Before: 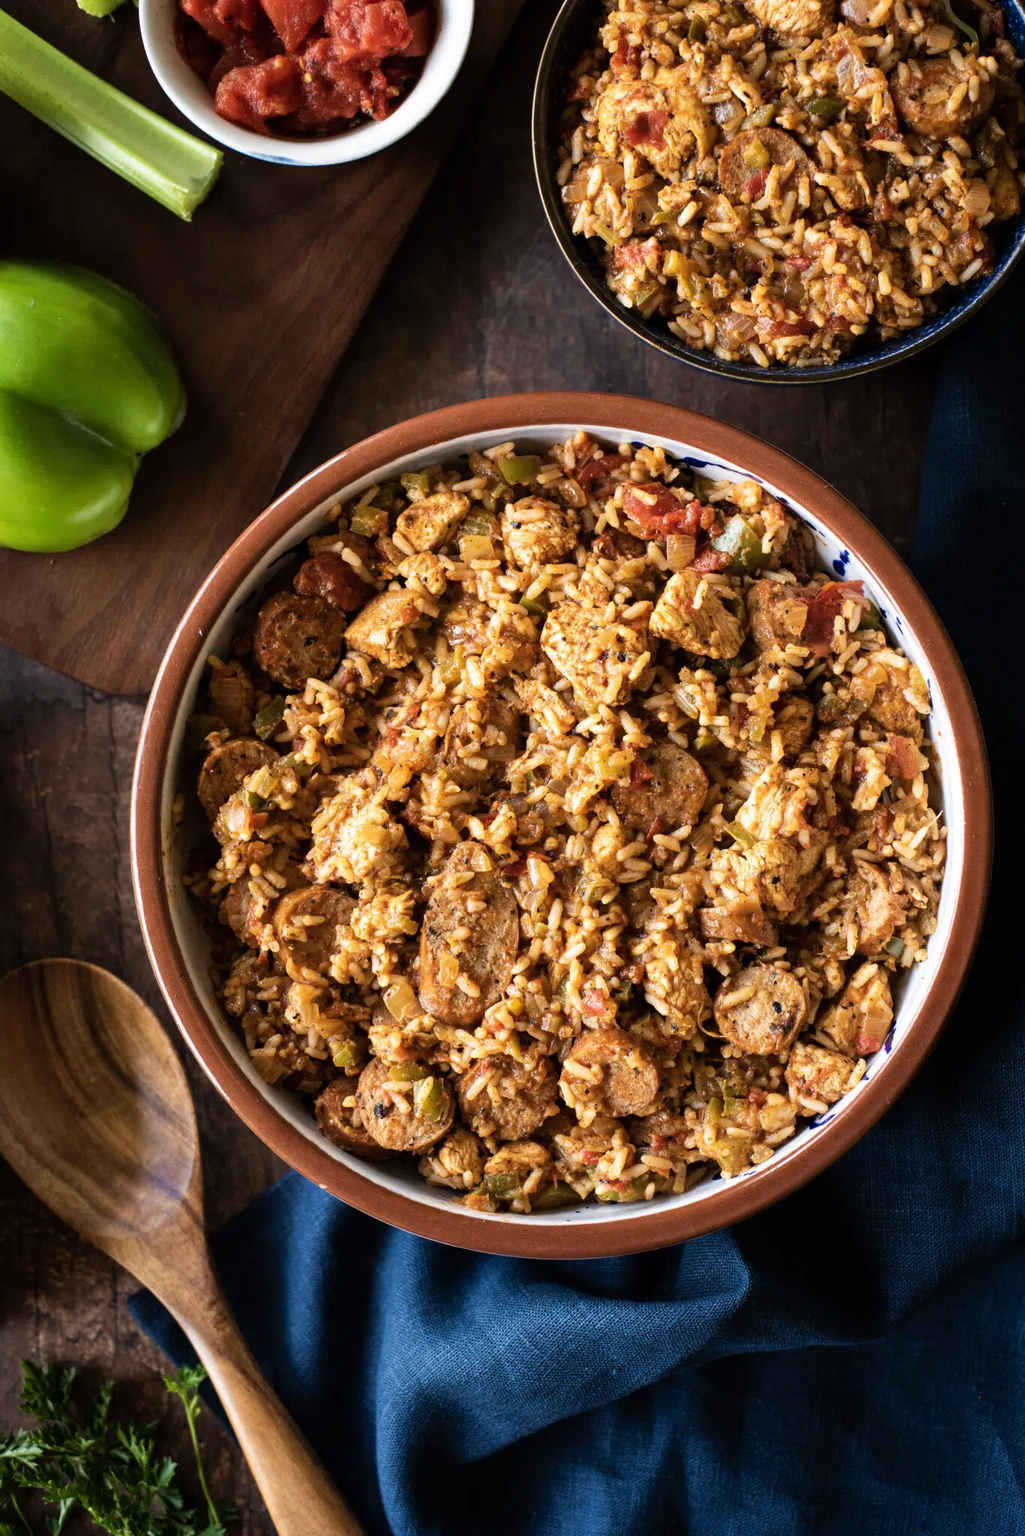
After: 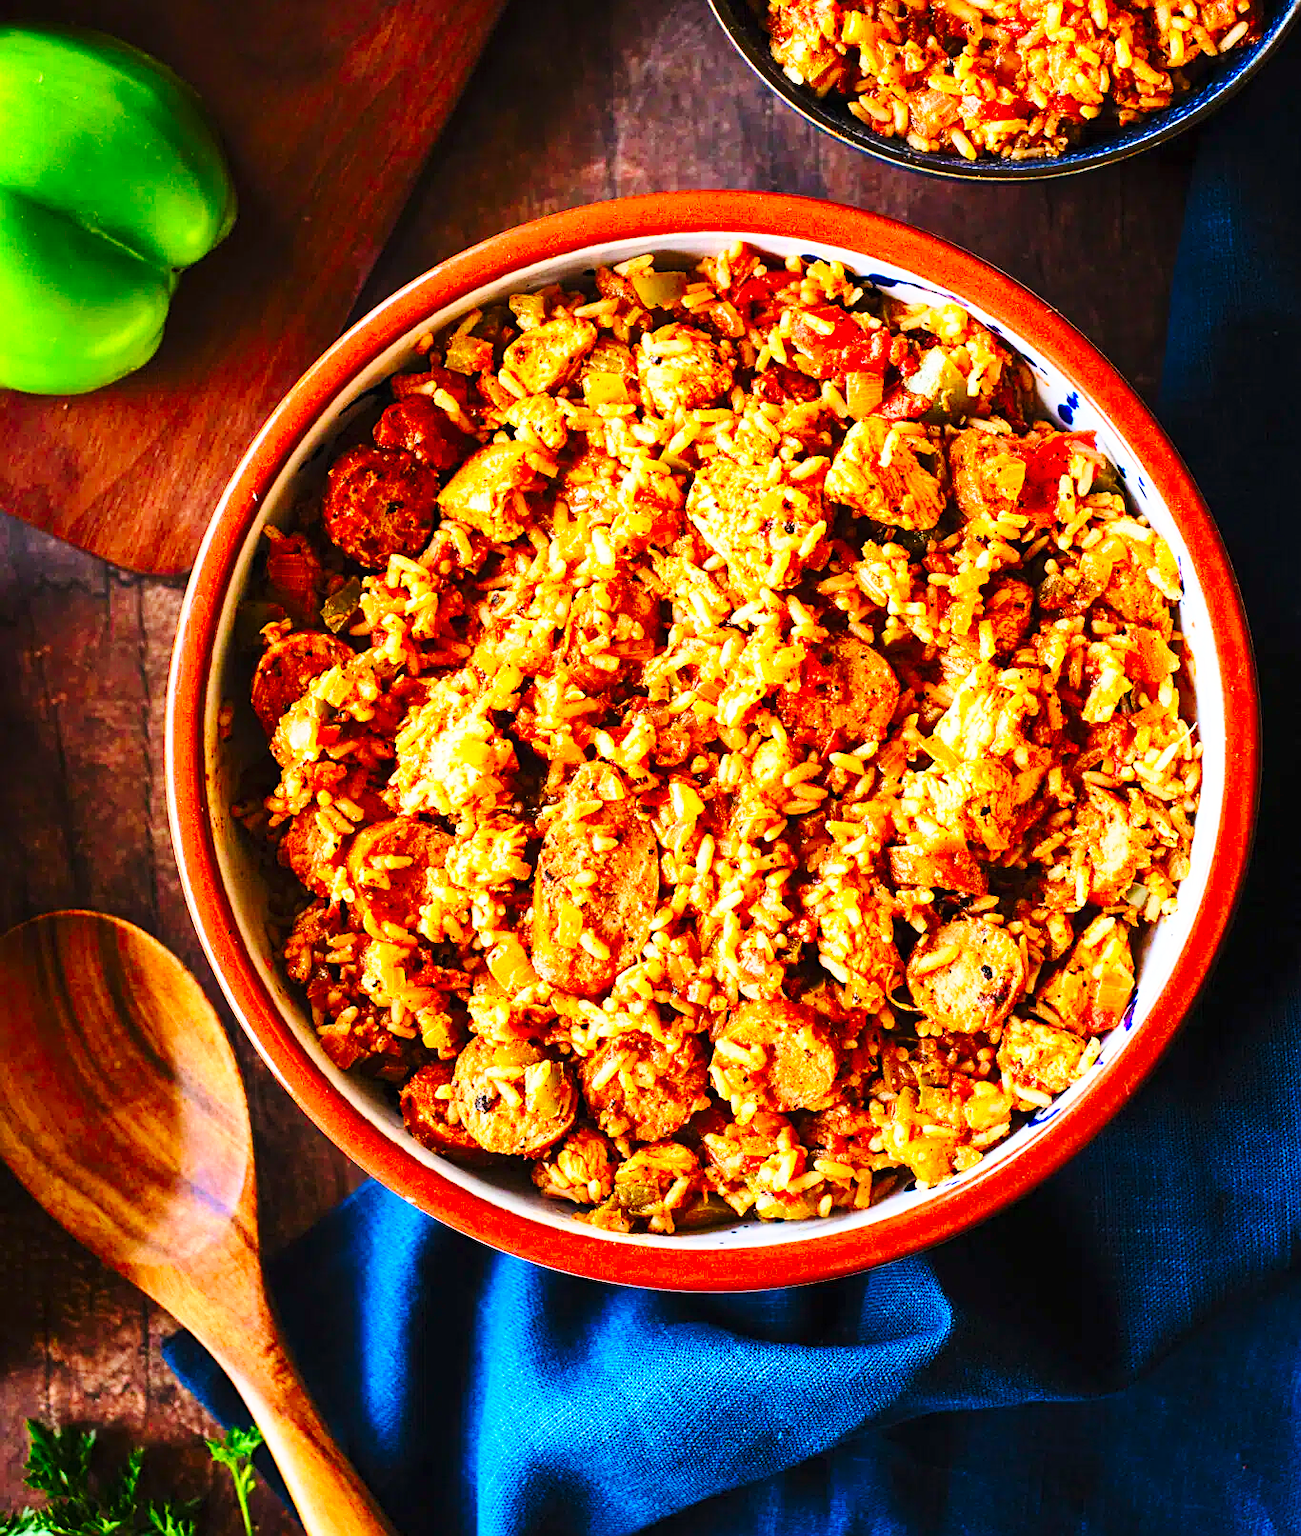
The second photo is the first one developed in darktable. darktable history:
base curve: curves: ch0 [(0, 0) (0.028, 0.03) (0.121, 0.232) (0.46, 0.748) (0.859, 0.968) (1, 1)], preserve colors none
sharpen: on, module defaults
contrast brightness saturation: contrast 0.198, brightness 0.197, saturation 0.817
crop and rotate: top 15.727%, bottom 5.5%
